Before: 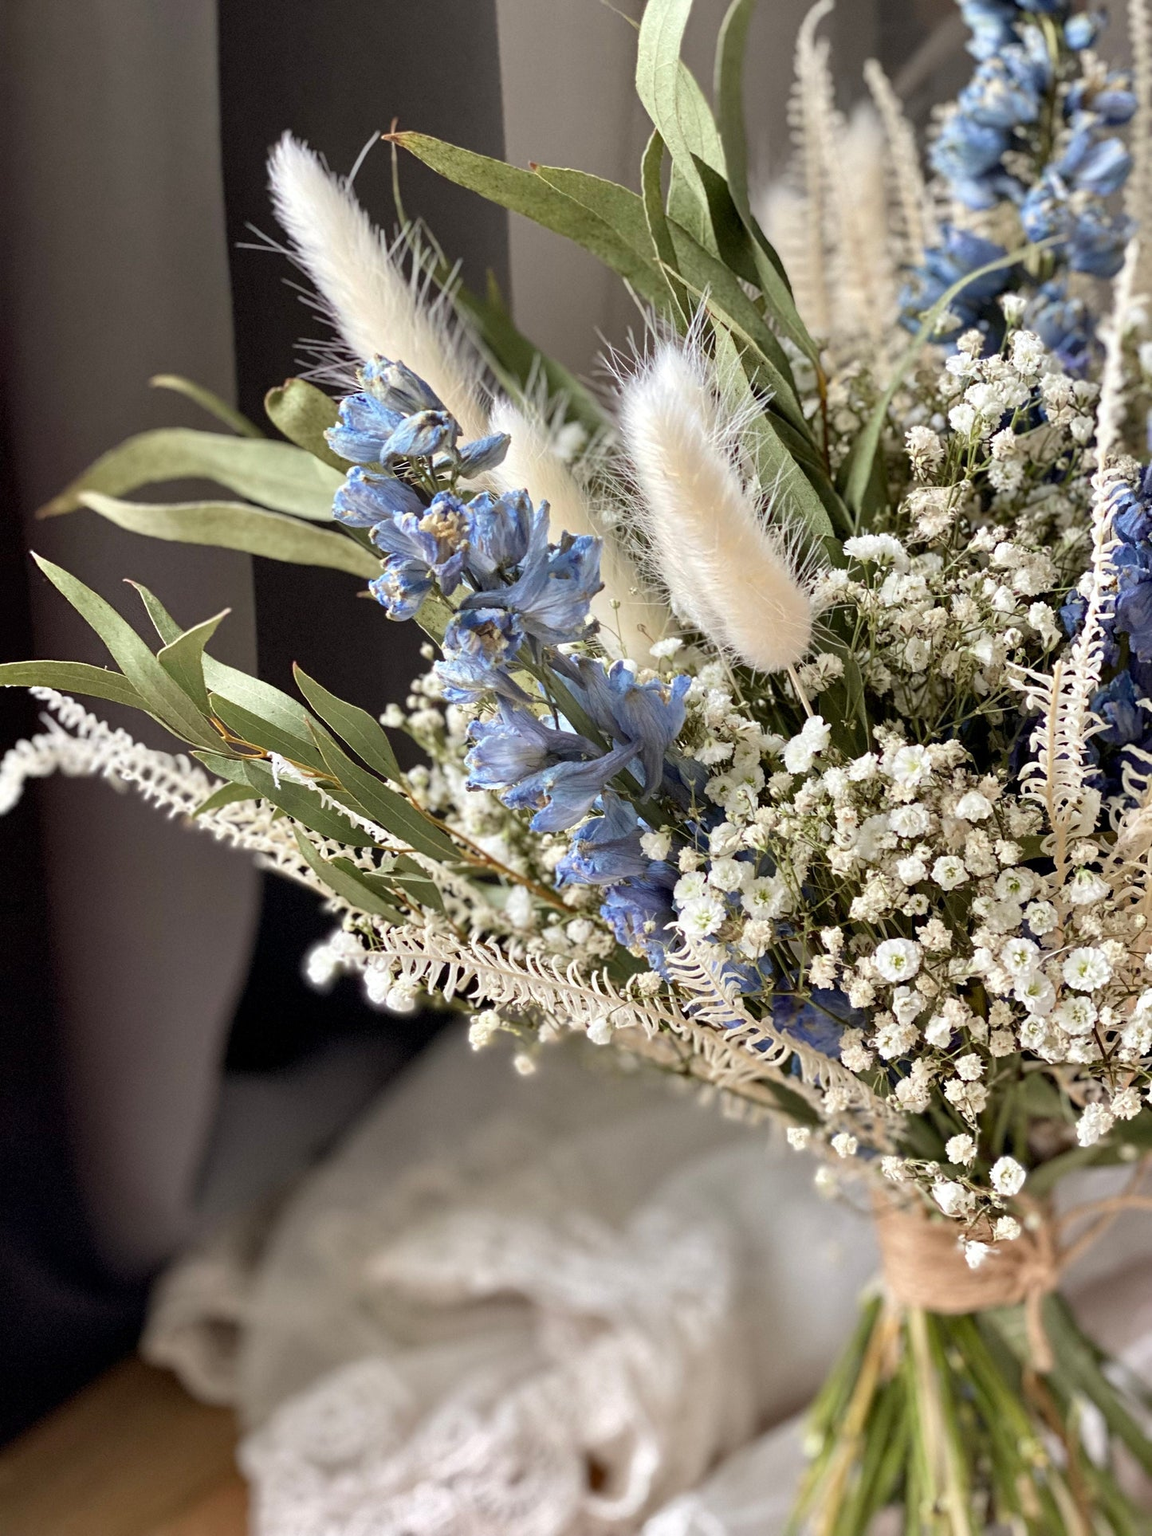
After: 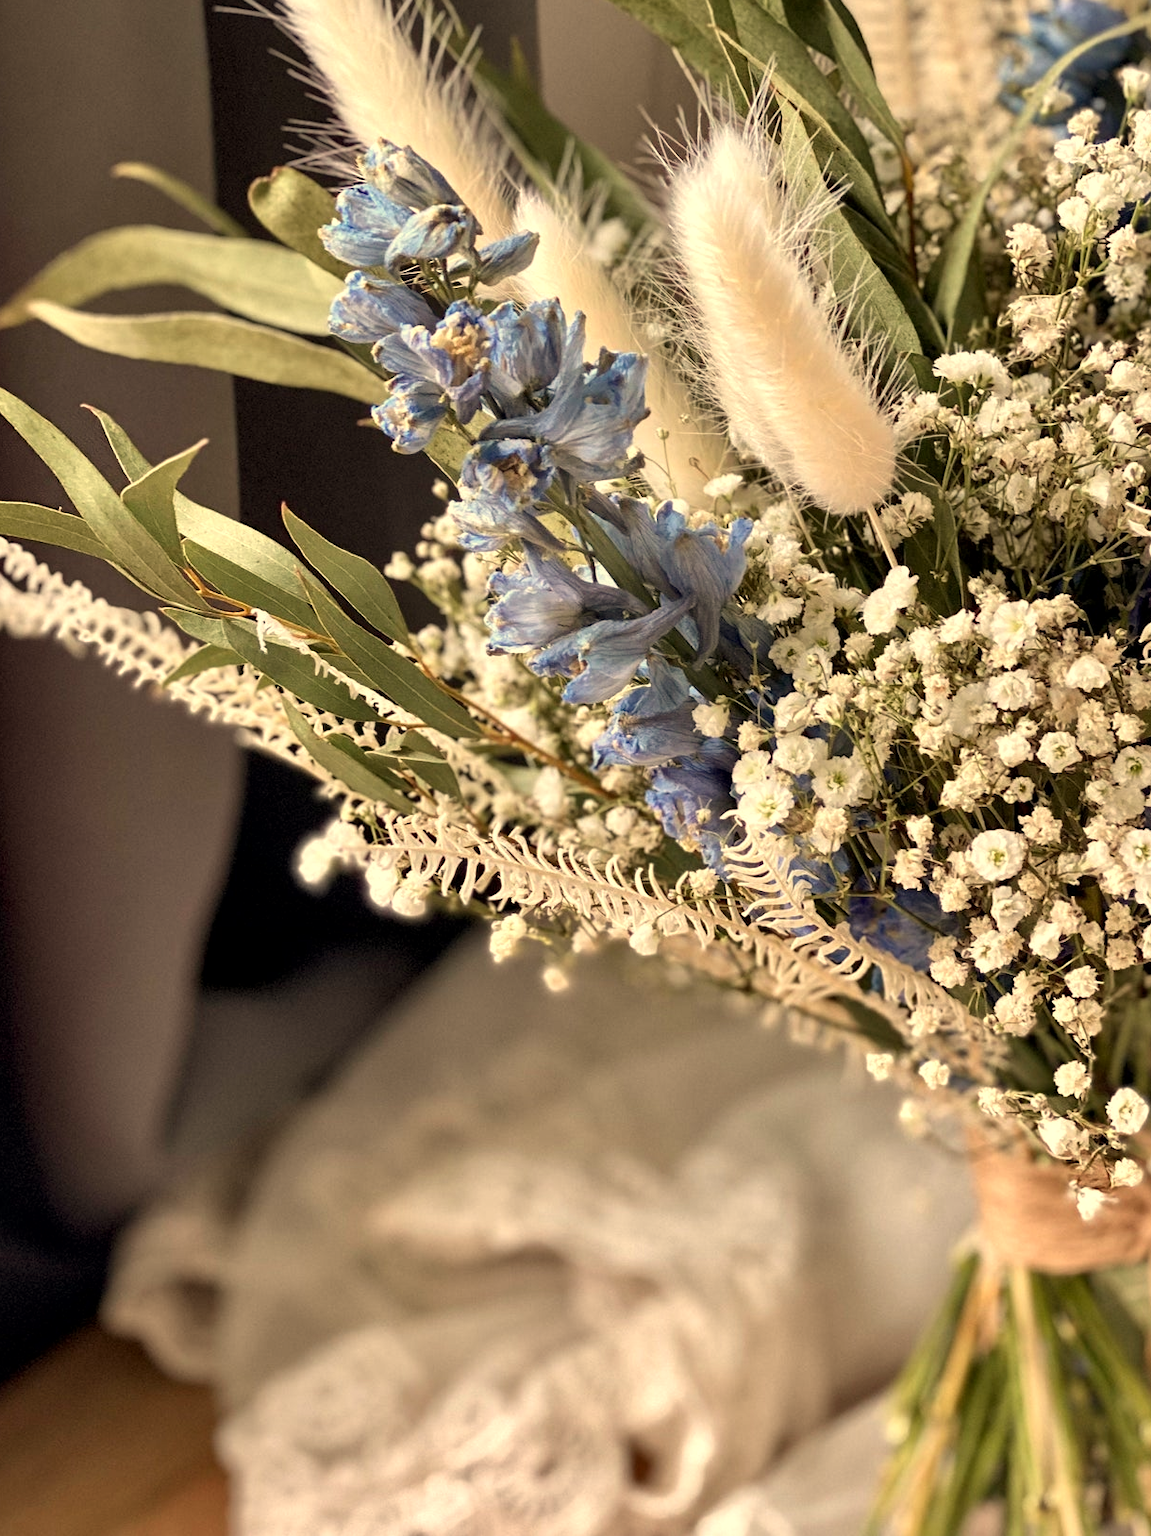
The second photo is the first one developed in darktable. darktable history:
white balance: red 1.123, blue 0.83
crop and rotate: left 4.842%, top 15.51%, right 10.668%
local contrast: mode bilateral grid, contrast 20, coarseness 50, detail 120%, midtone range 0.2
